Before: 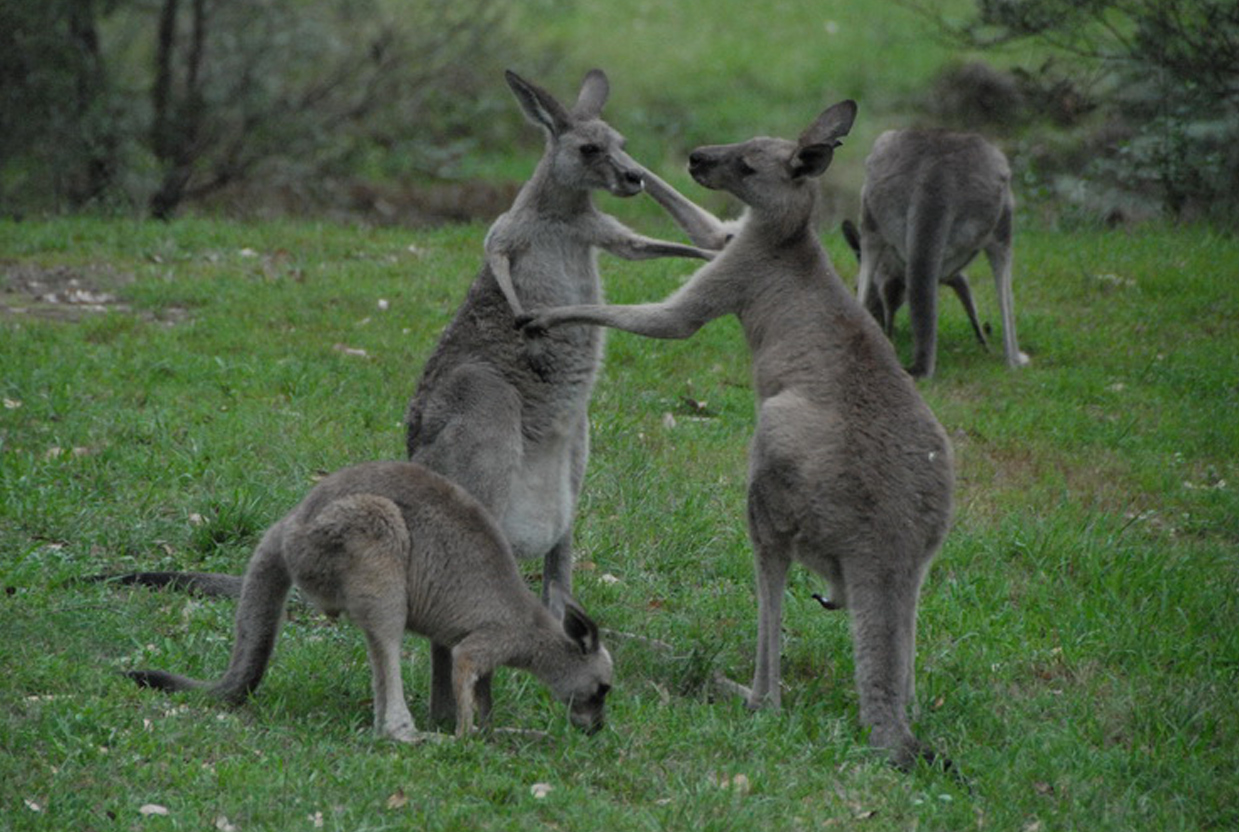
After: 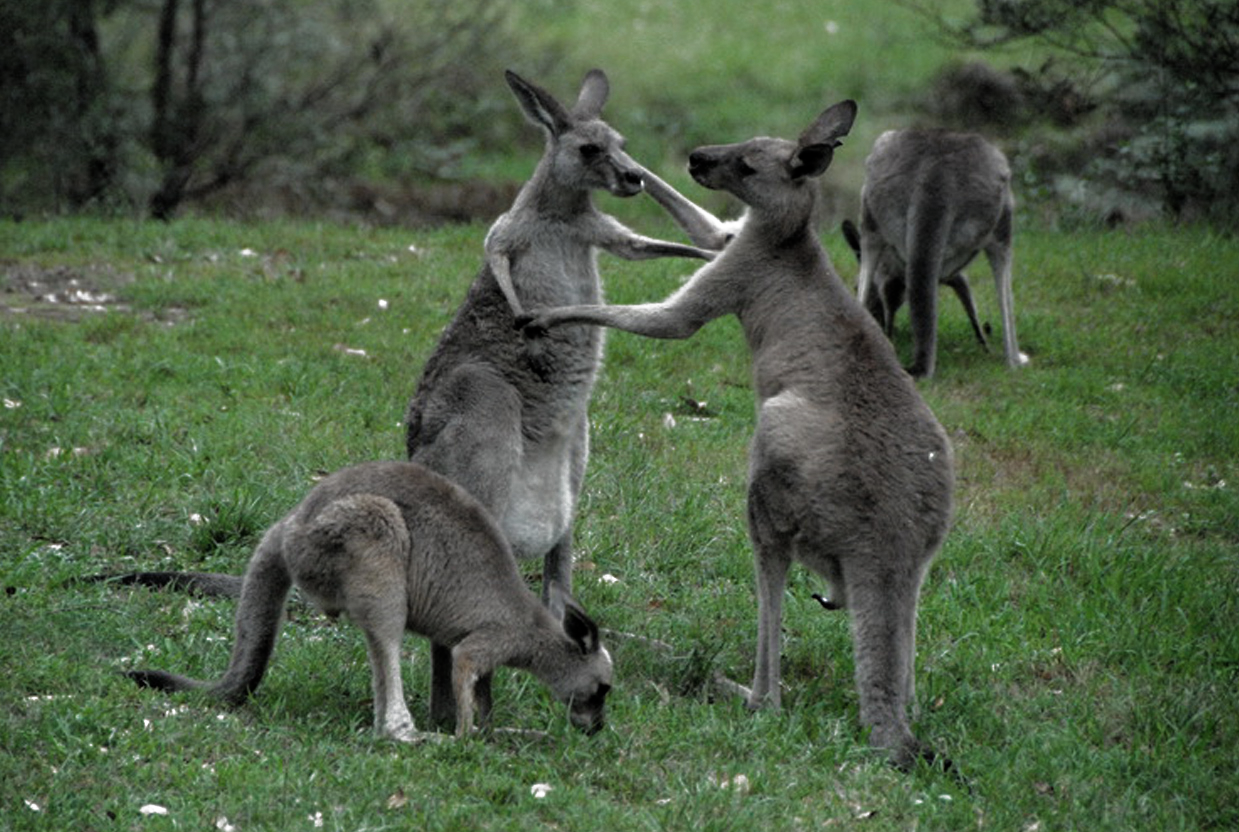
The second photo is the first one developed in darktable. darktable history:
filmic rgb: black relative exposure -8.3 EV, white relative exposure 2.2 EV, target white luminance 99.929%, hardness 7.1, latitude 75.15%, contrast 1.318, highlights saturation mix -2.86%, shadows ↔ highlights balance 30.65%, preserve chrominance RGB euclidean norm (legacy), color science v4 (2020)
